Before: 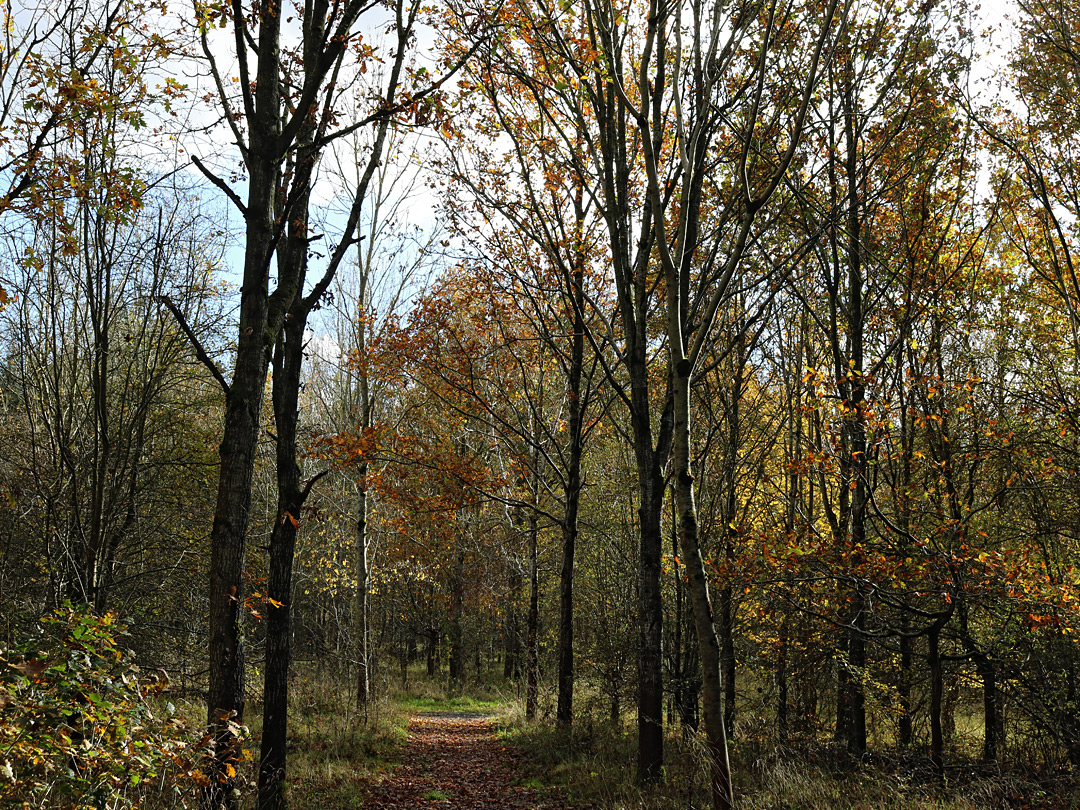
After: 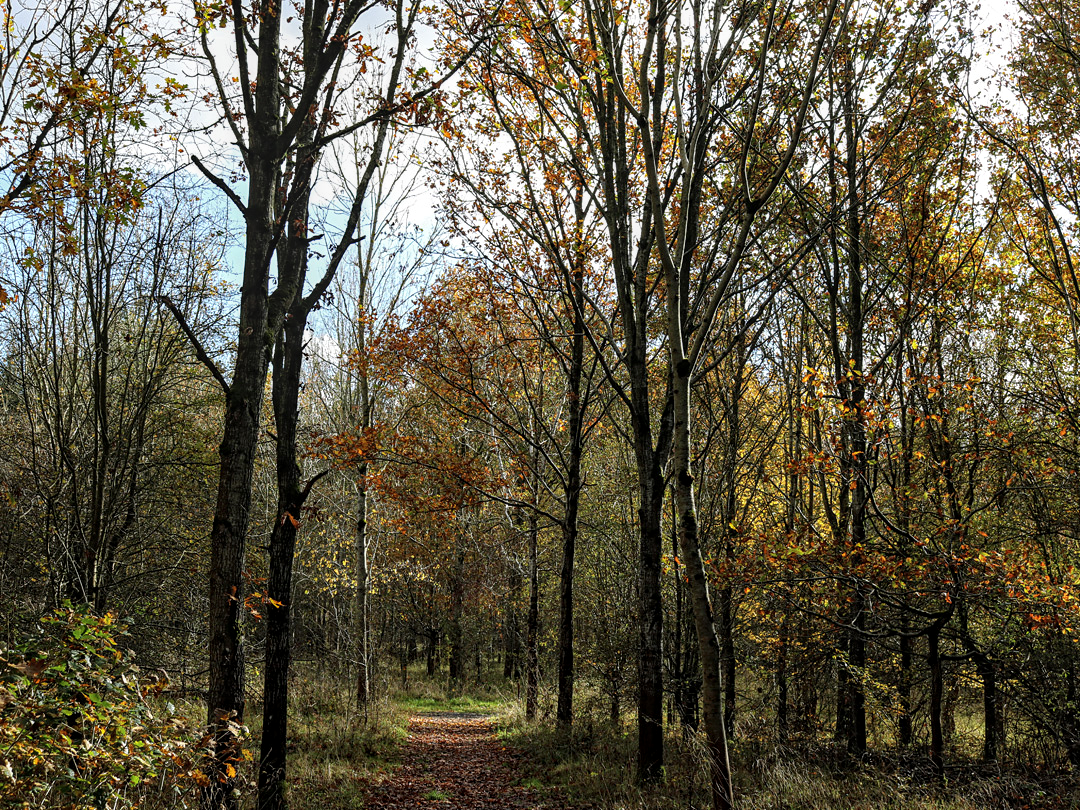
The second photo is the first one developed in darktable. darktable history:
local contrast: detail 130%
tone equalizer: on, module defaults
haze removal: compatibility mode true, adaptive false
